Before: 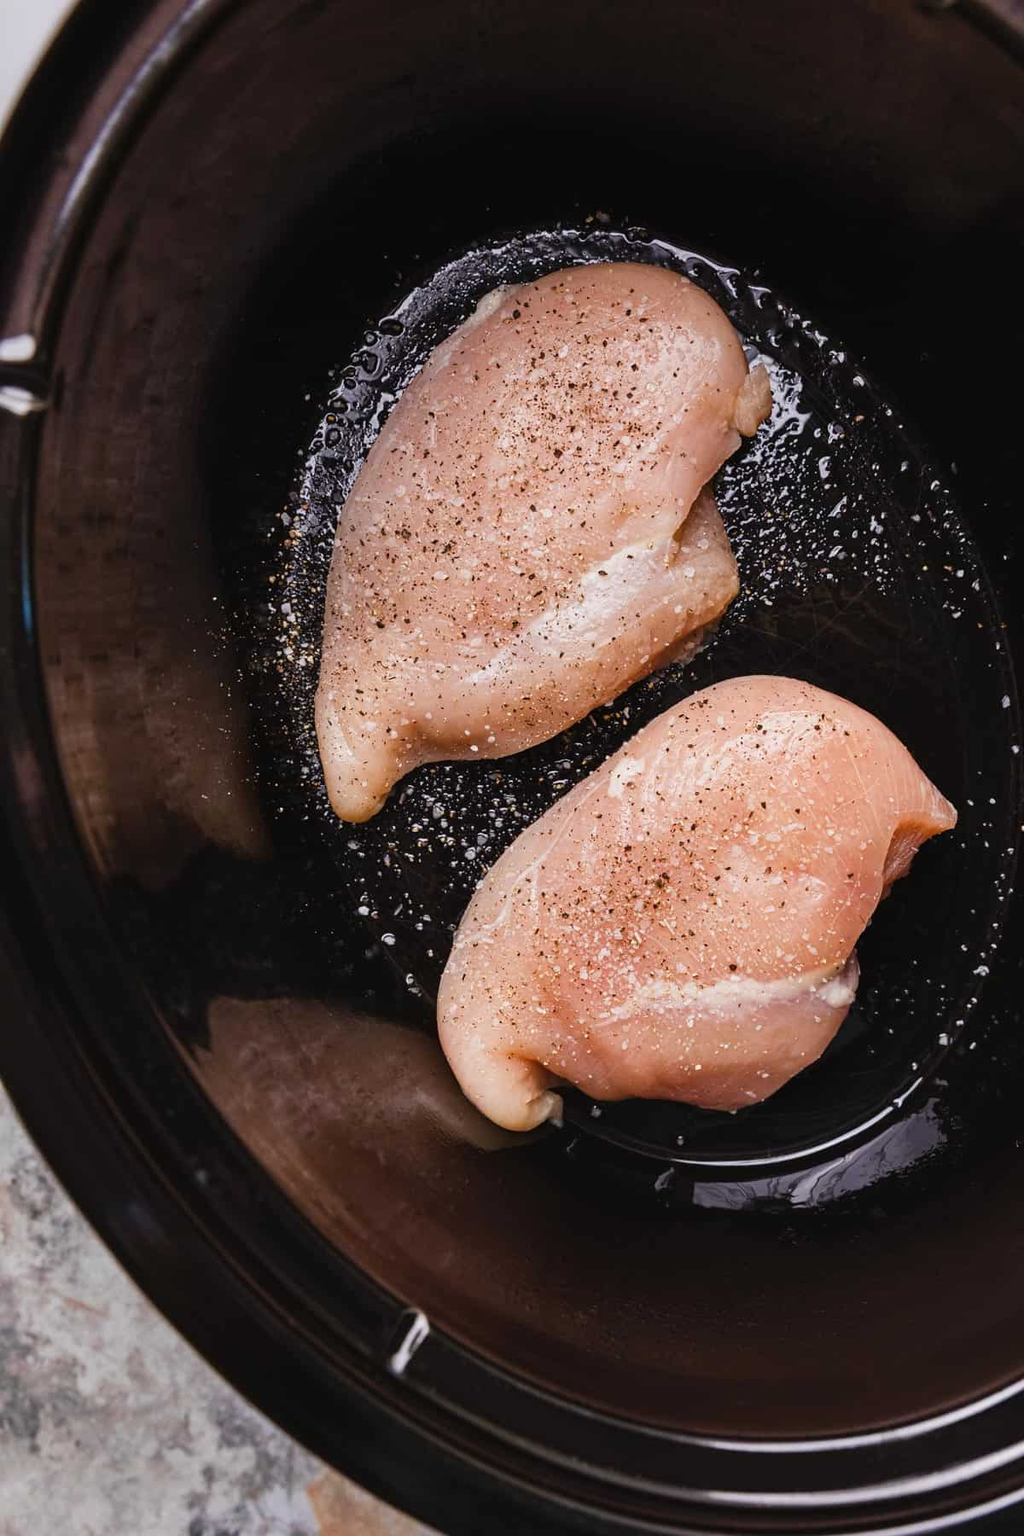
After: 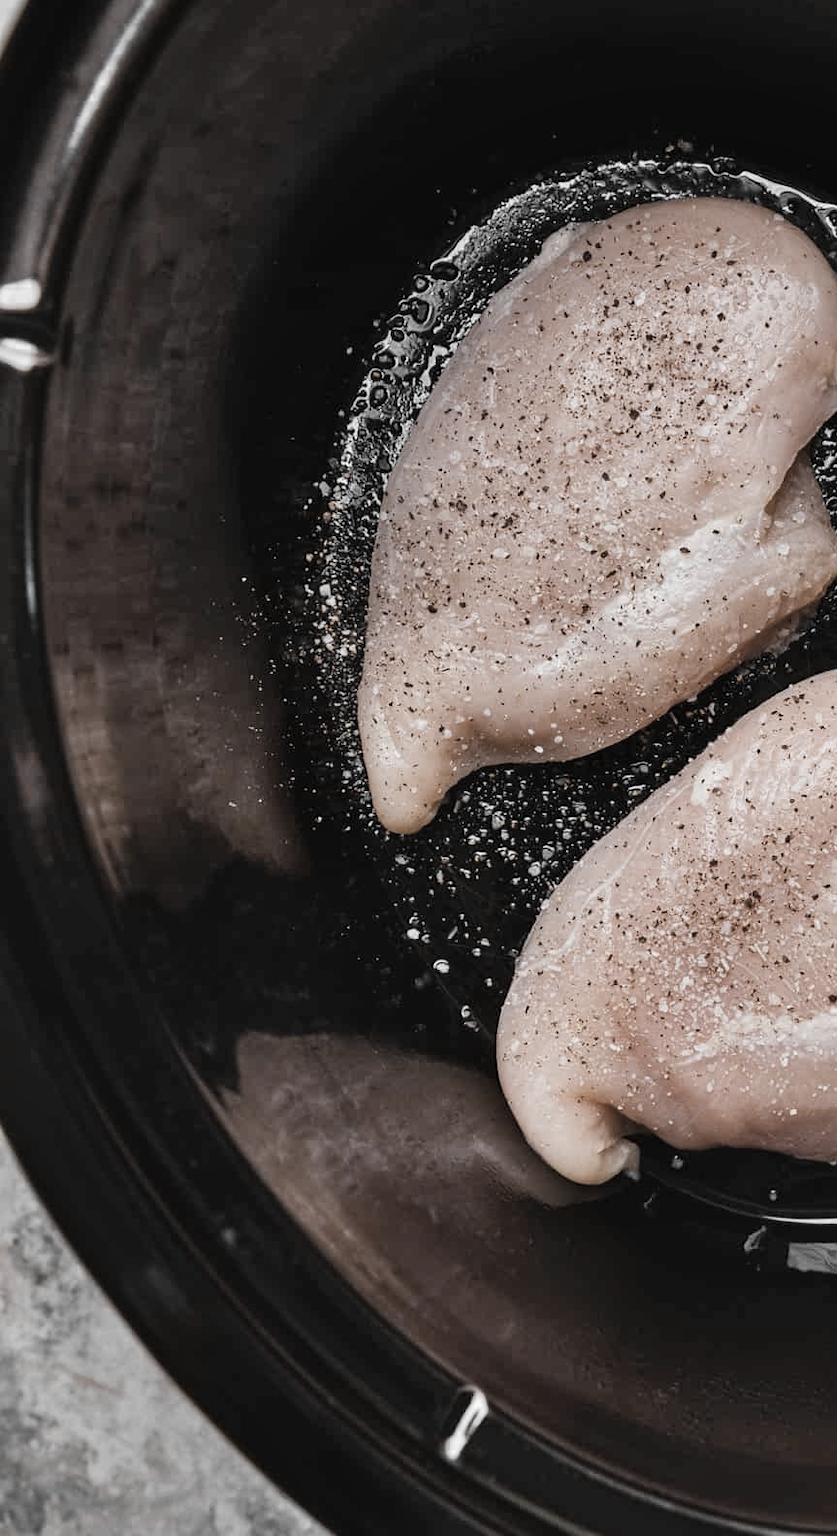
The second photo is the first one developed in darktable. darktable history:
crop: top 5.803%, right 27.864%, bottom 5.804%
shadows and highlights: shadows 43.71, white point adjustment -1.46, soften with gaussian
color zones: curves: ch0 [(0, 0.613) (0.01, 0.613) (0.245, 0.448) (0.498, 0.529) (0.642, 0.665) (0.879, 0.777) (0.99, 0.613)]; ch1 [(0, 0.035) (0.121, 0.189) (0.259, 0.197) (0.415, 0.061) (0.589, 0.022) (0.732, 0.022) (0.857, 0.026) (0.991, 0.053)]
